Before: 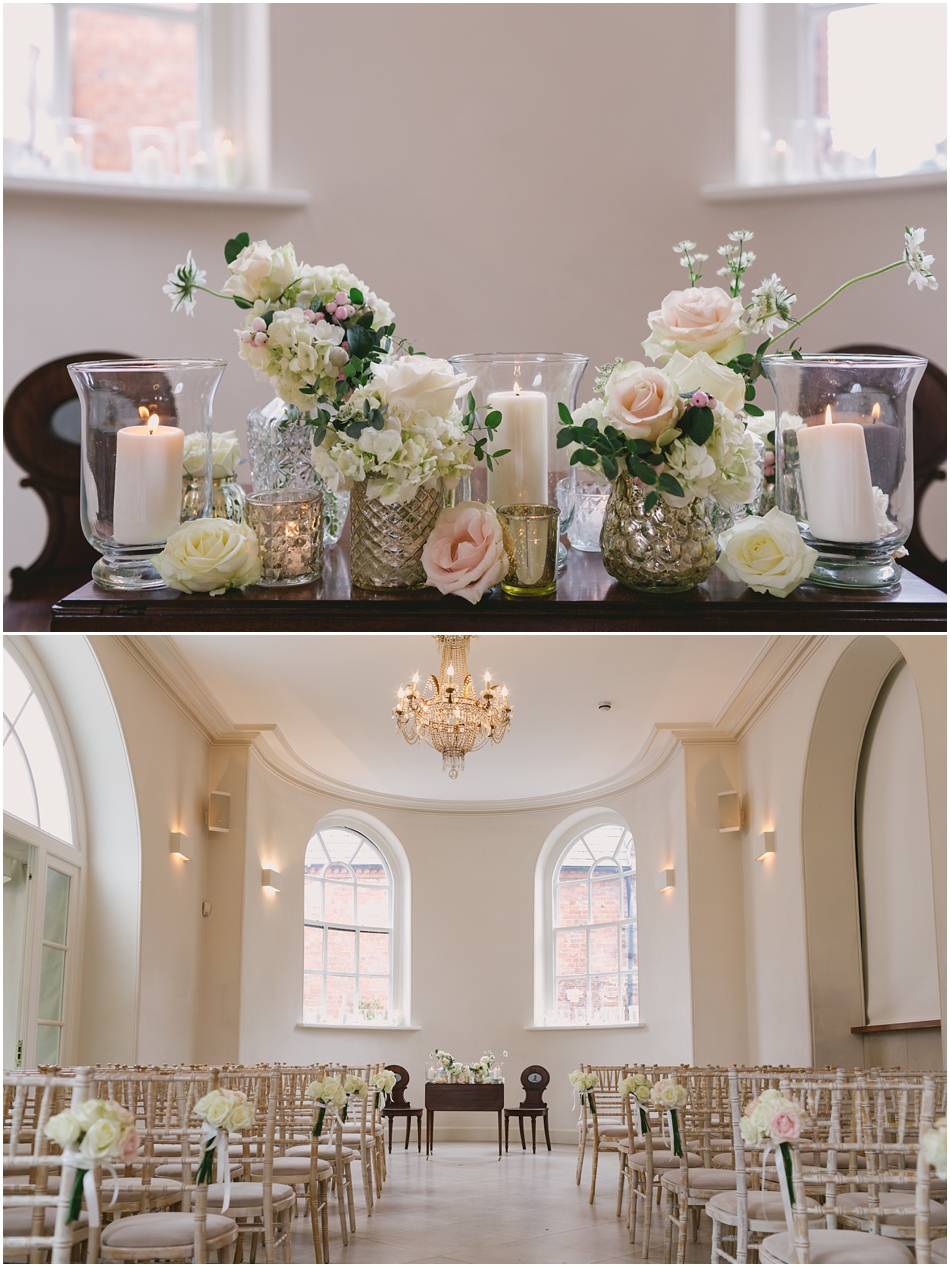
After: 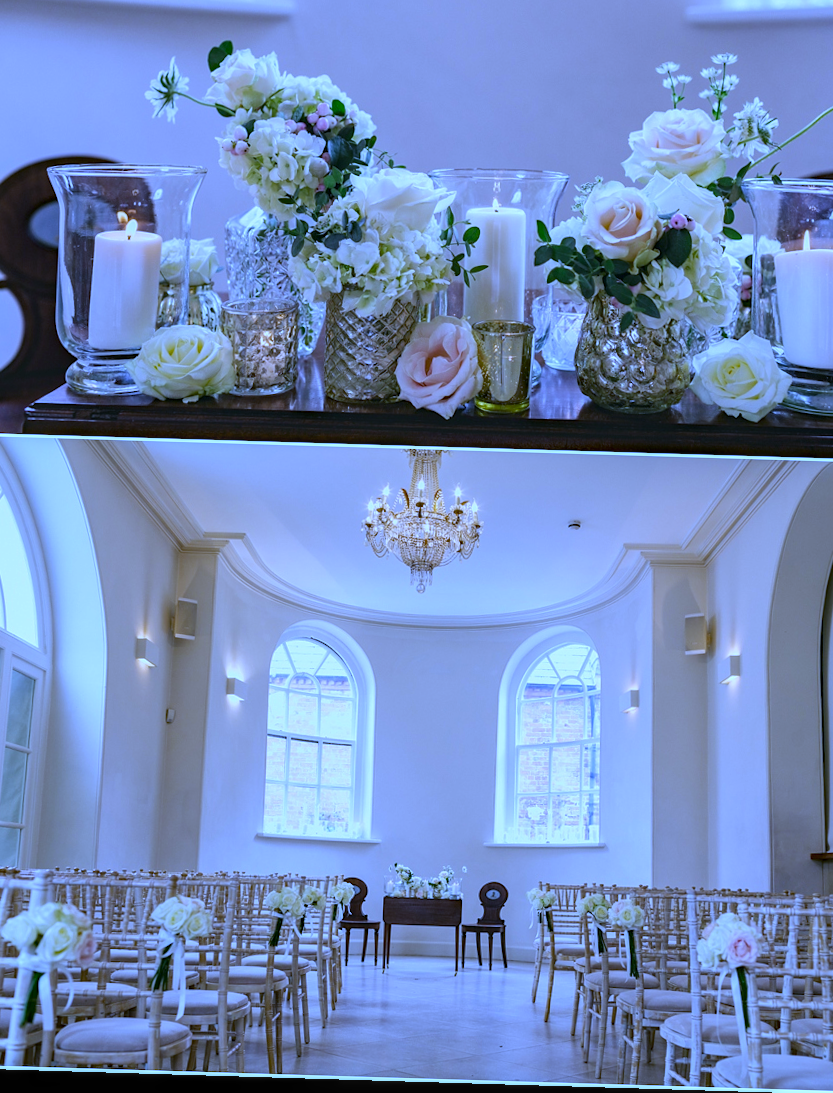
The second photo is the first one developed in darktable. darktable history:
crop and rotate: left 4.842%, top 15.51%, right 10.668%
white balance: red 0.766, blue 1.537
local contrast: on, module defaults
rotate and perspective: rotation 1.72°, automatic cropping off
haze removal: compatibility mode true, adaptive false
tone equalizer: on, module defaults
color balance: output saturation 110%
